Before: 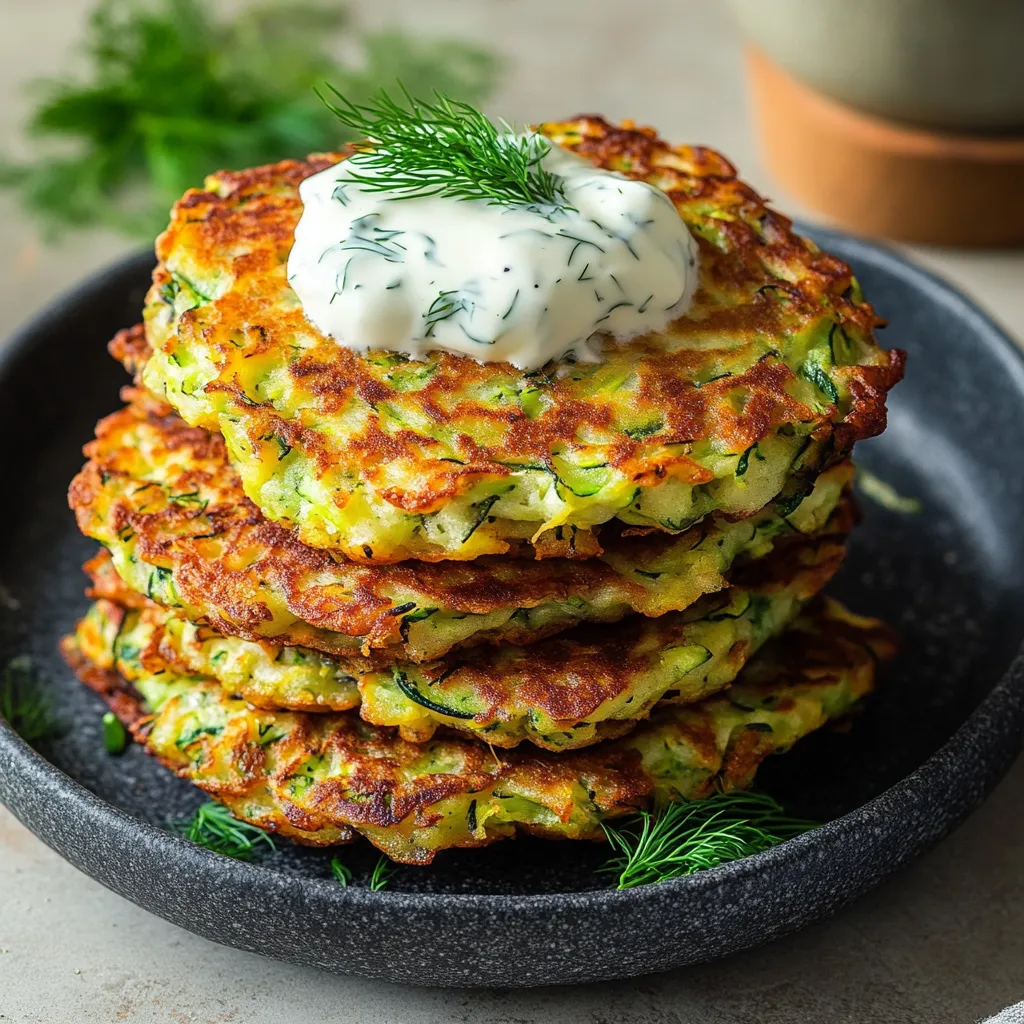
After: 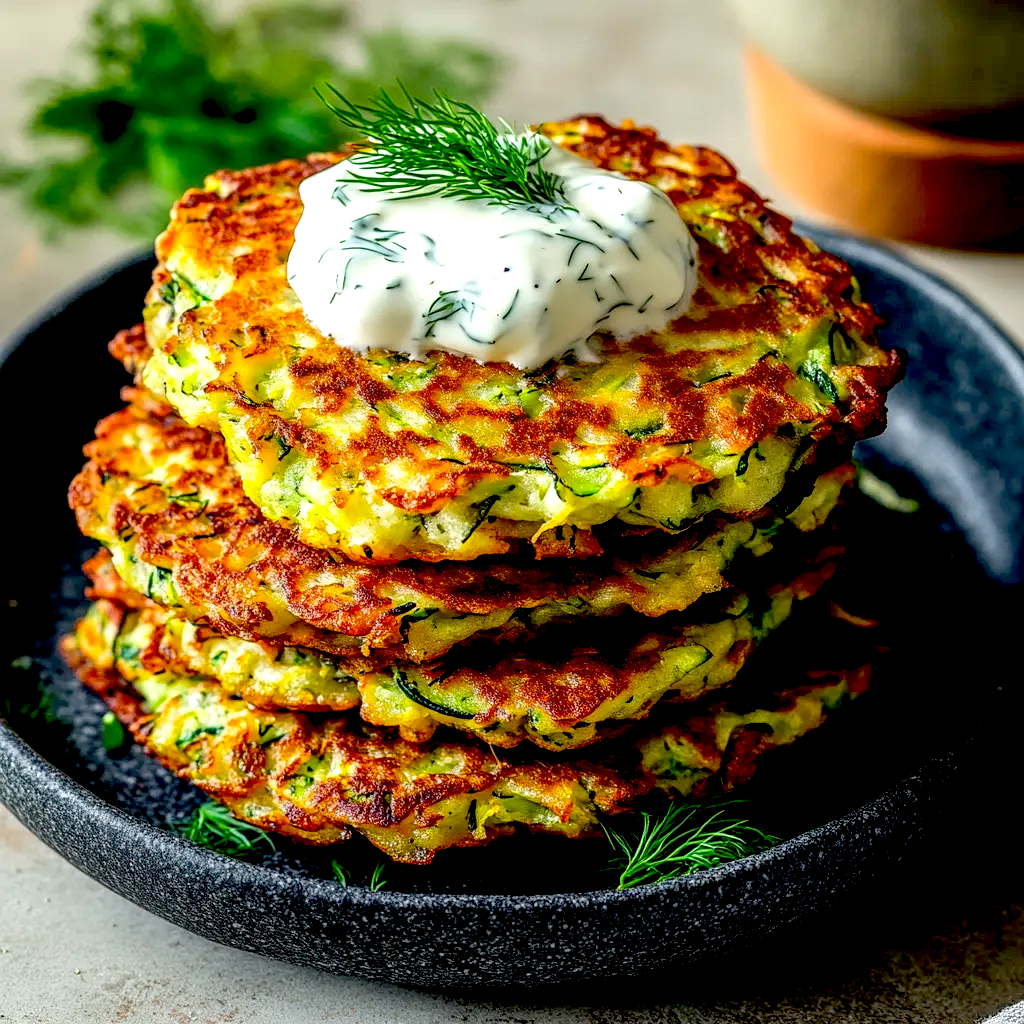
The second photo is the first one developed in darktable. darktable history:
exposure: black level correction 0.04, exposure 0.5 EV, compensate highlight preservation false
local contrast: on, module defaults
